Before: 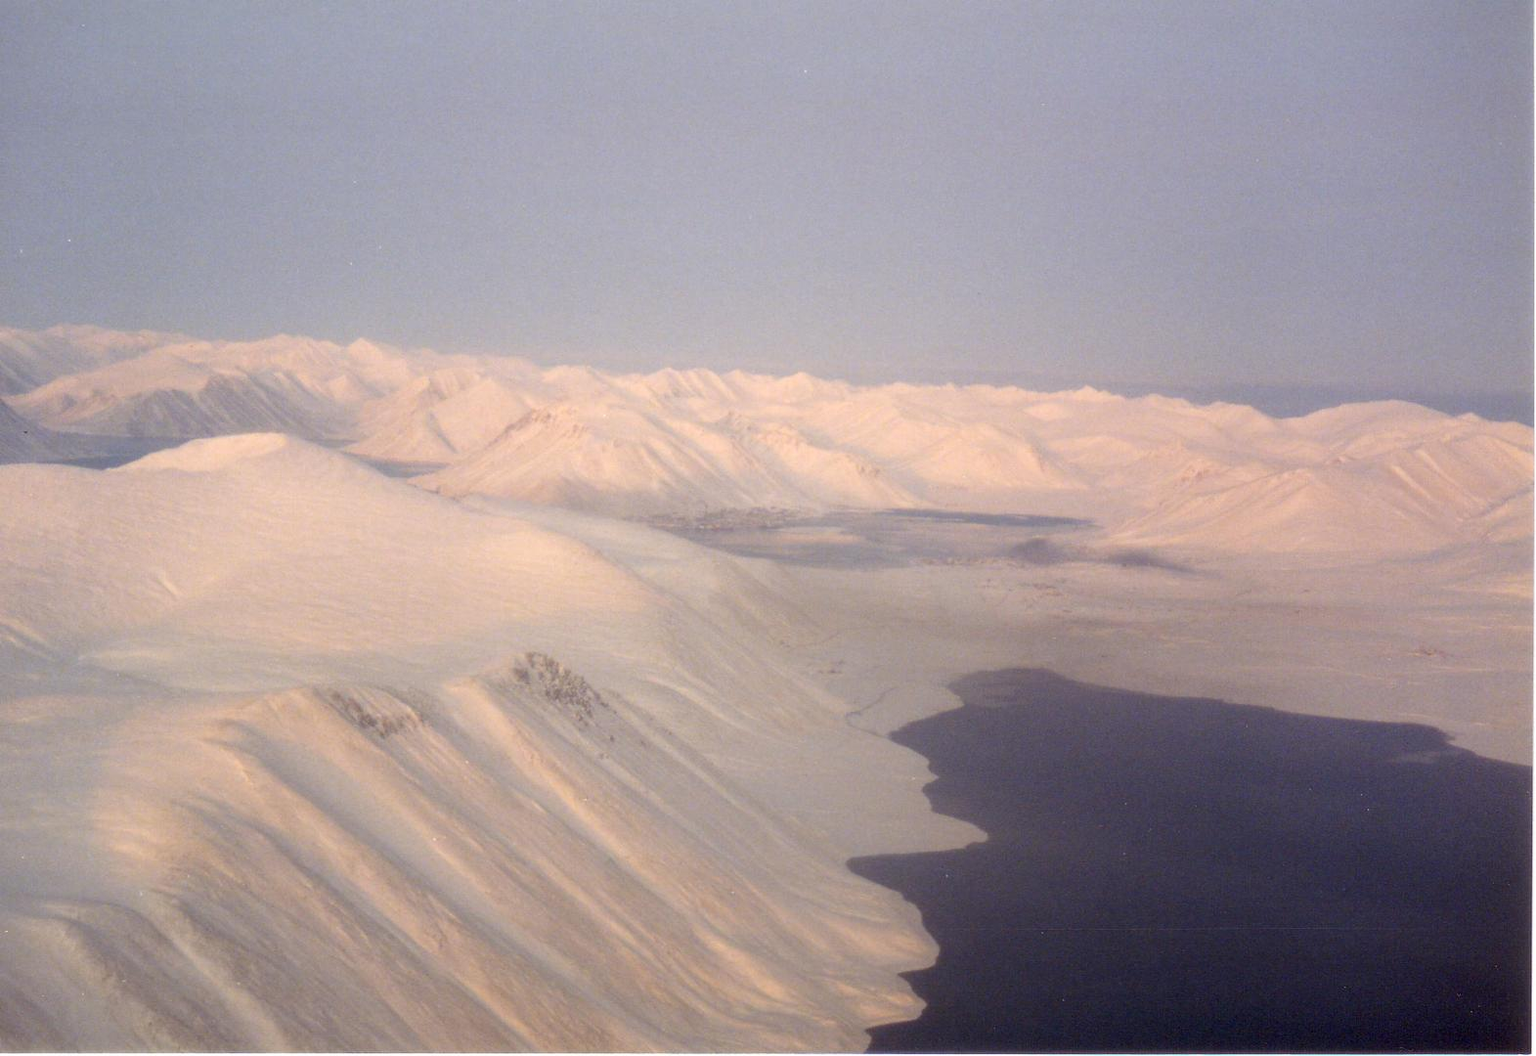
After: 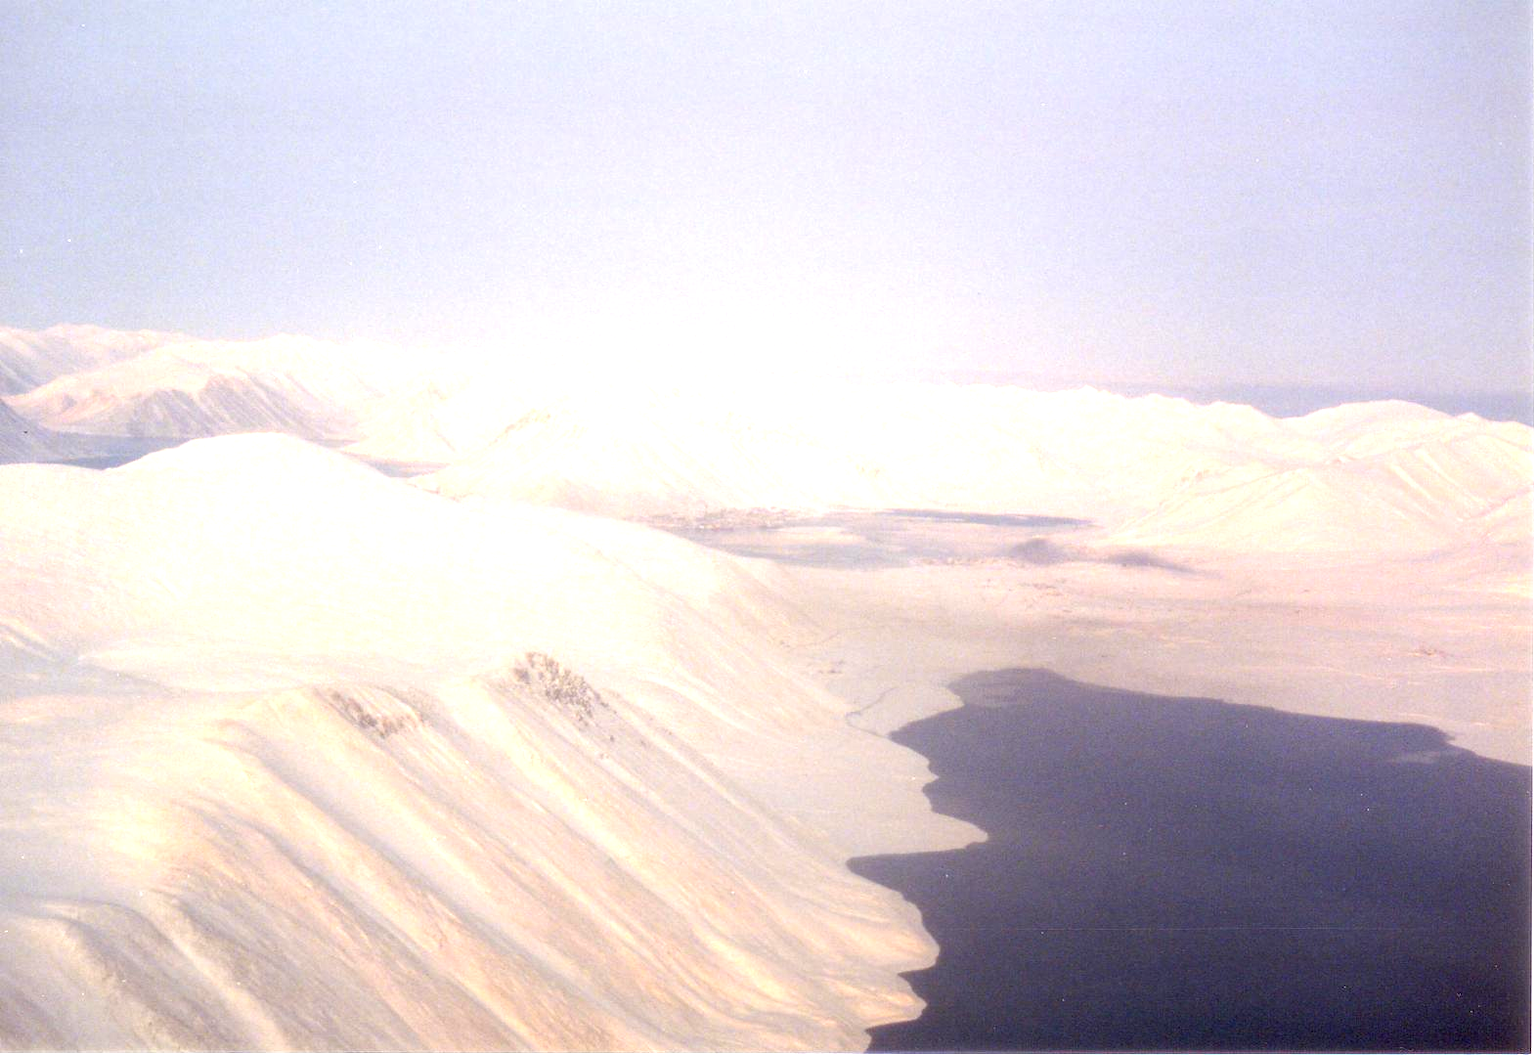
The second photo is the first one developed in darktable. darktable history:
exposure: exposure 1.161 EV, compensate exposure bias true, compensate highlight preservation false
